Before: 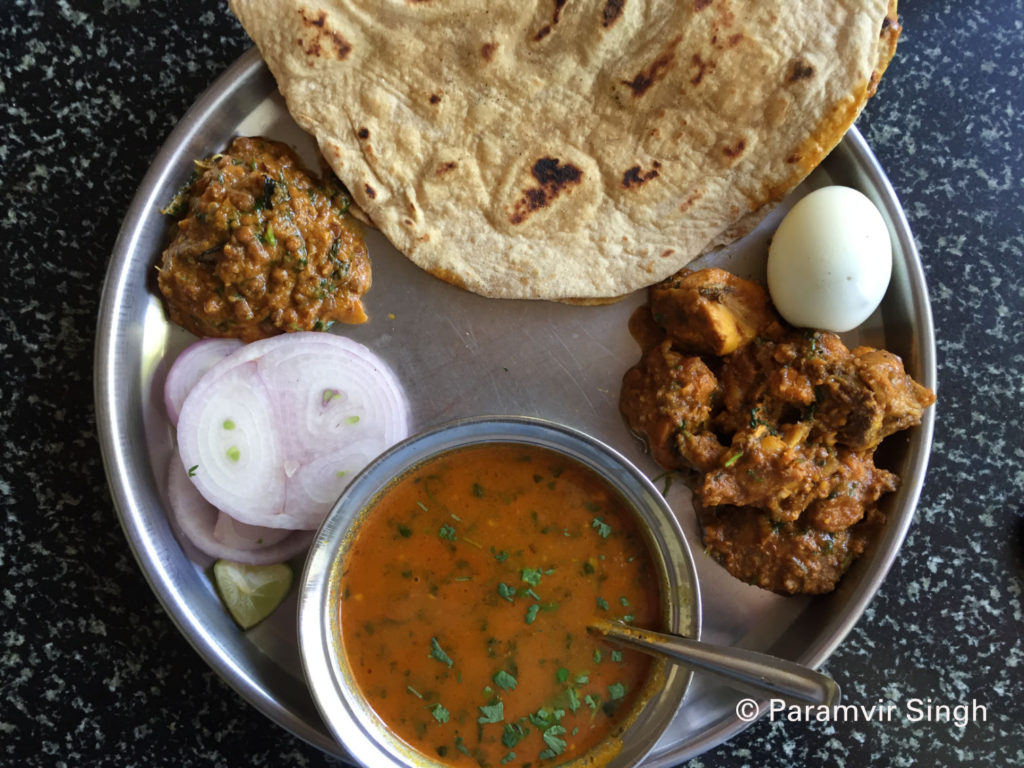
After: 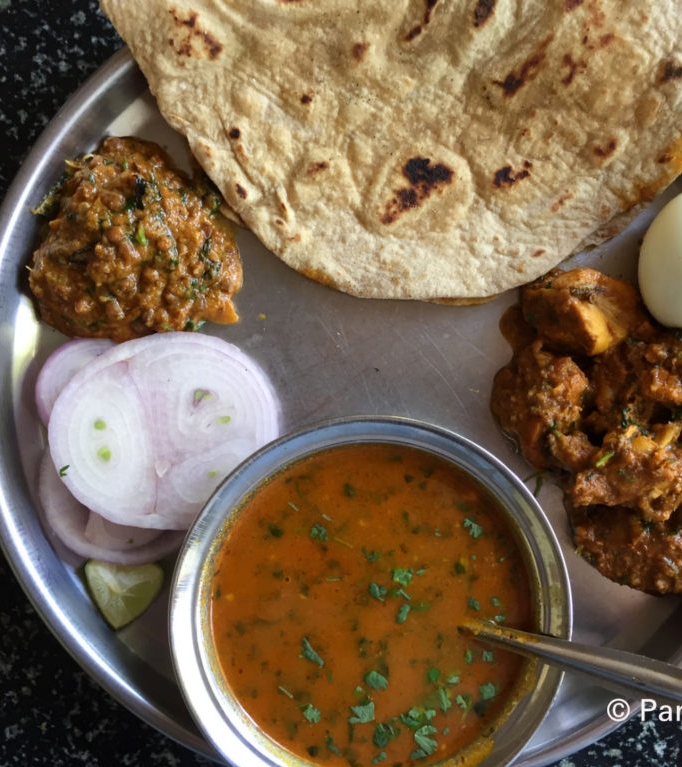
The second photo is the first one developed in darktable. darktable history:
contrast brightness saturation: contrast 0.08, saturation 0.02
crop and rotate: left 12.648%, right 20.685%
